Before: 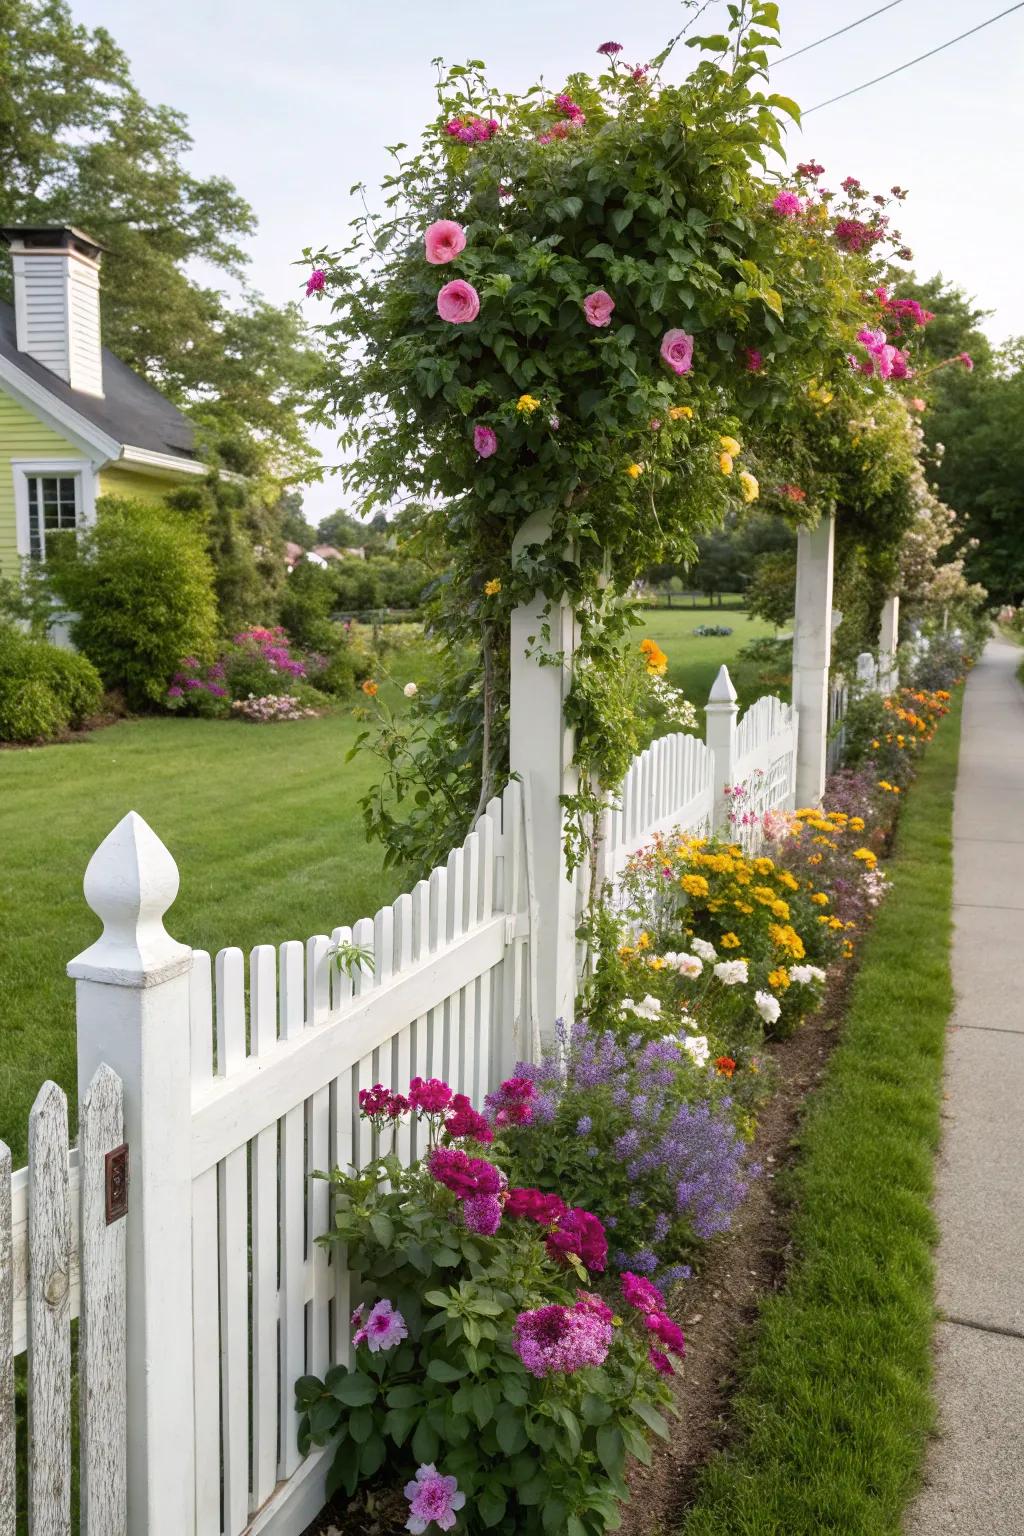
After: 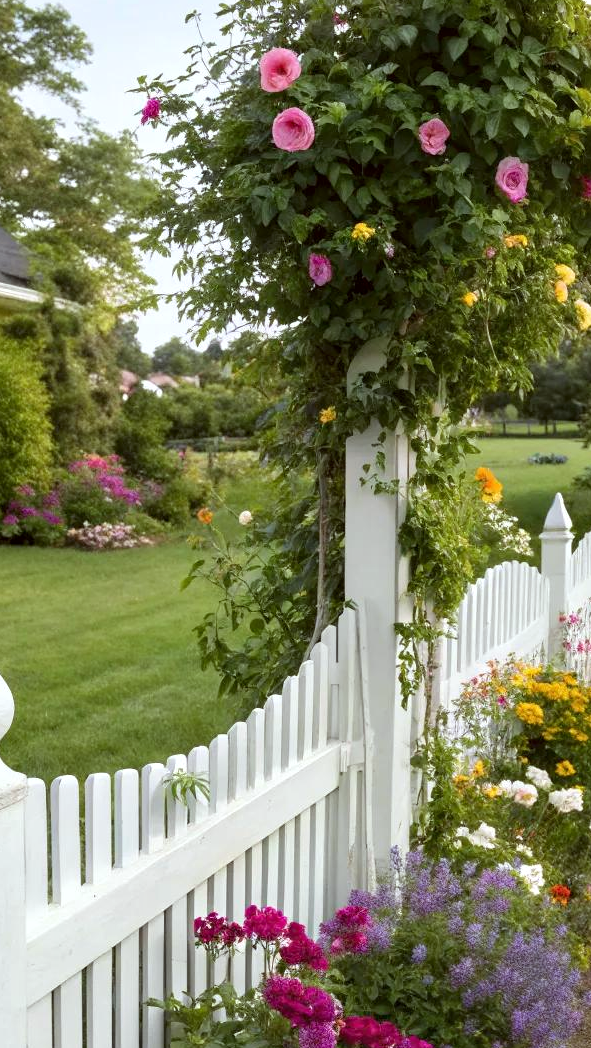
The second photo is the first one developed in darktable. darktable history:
crop: left 16.202%, top 11.208%, right 26.045%, bottom 20.557%
color correction: highlights a* -2.73, highlights b* -2.09, shadows a* 2.41, shadows b* 2.73
contrast equalizer: octaves 7, y [[0.6 ×6], [0.55 ×6], [0 ×6], [0 ×6], [0 ×6]], mix 0.2
